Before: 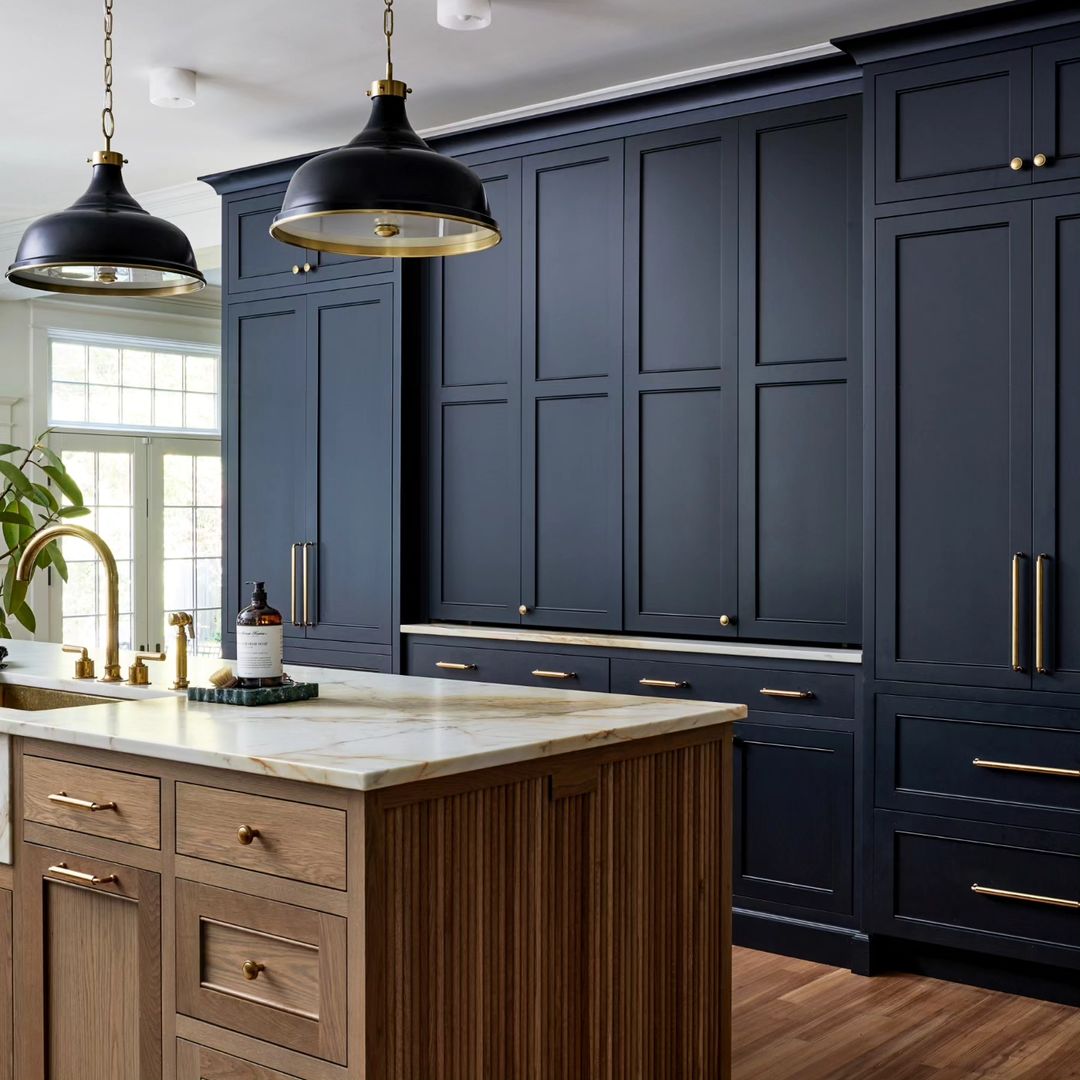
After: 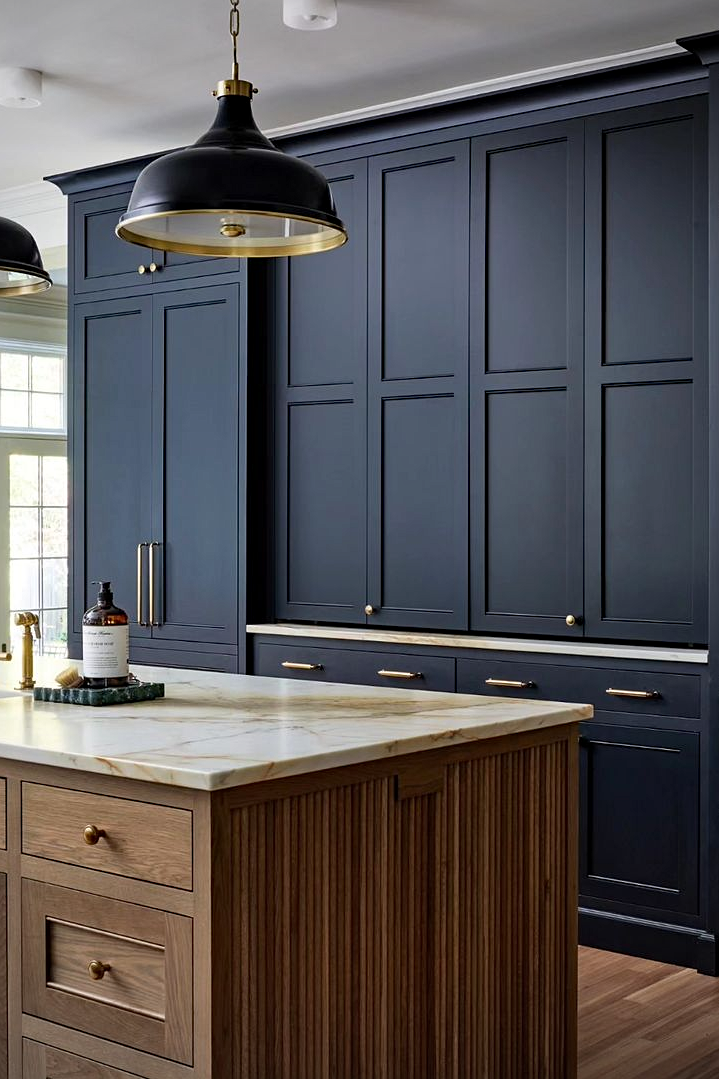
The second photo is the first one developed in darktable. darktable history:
haze removal: strength 0.1, compatibility mode true, adaptive false
sharpen: radius 1.272, amount 0.305, threshold 0
vignetting: fall-off radius 60.92%
crop and rotate: left 14.292%, right 19.041%
